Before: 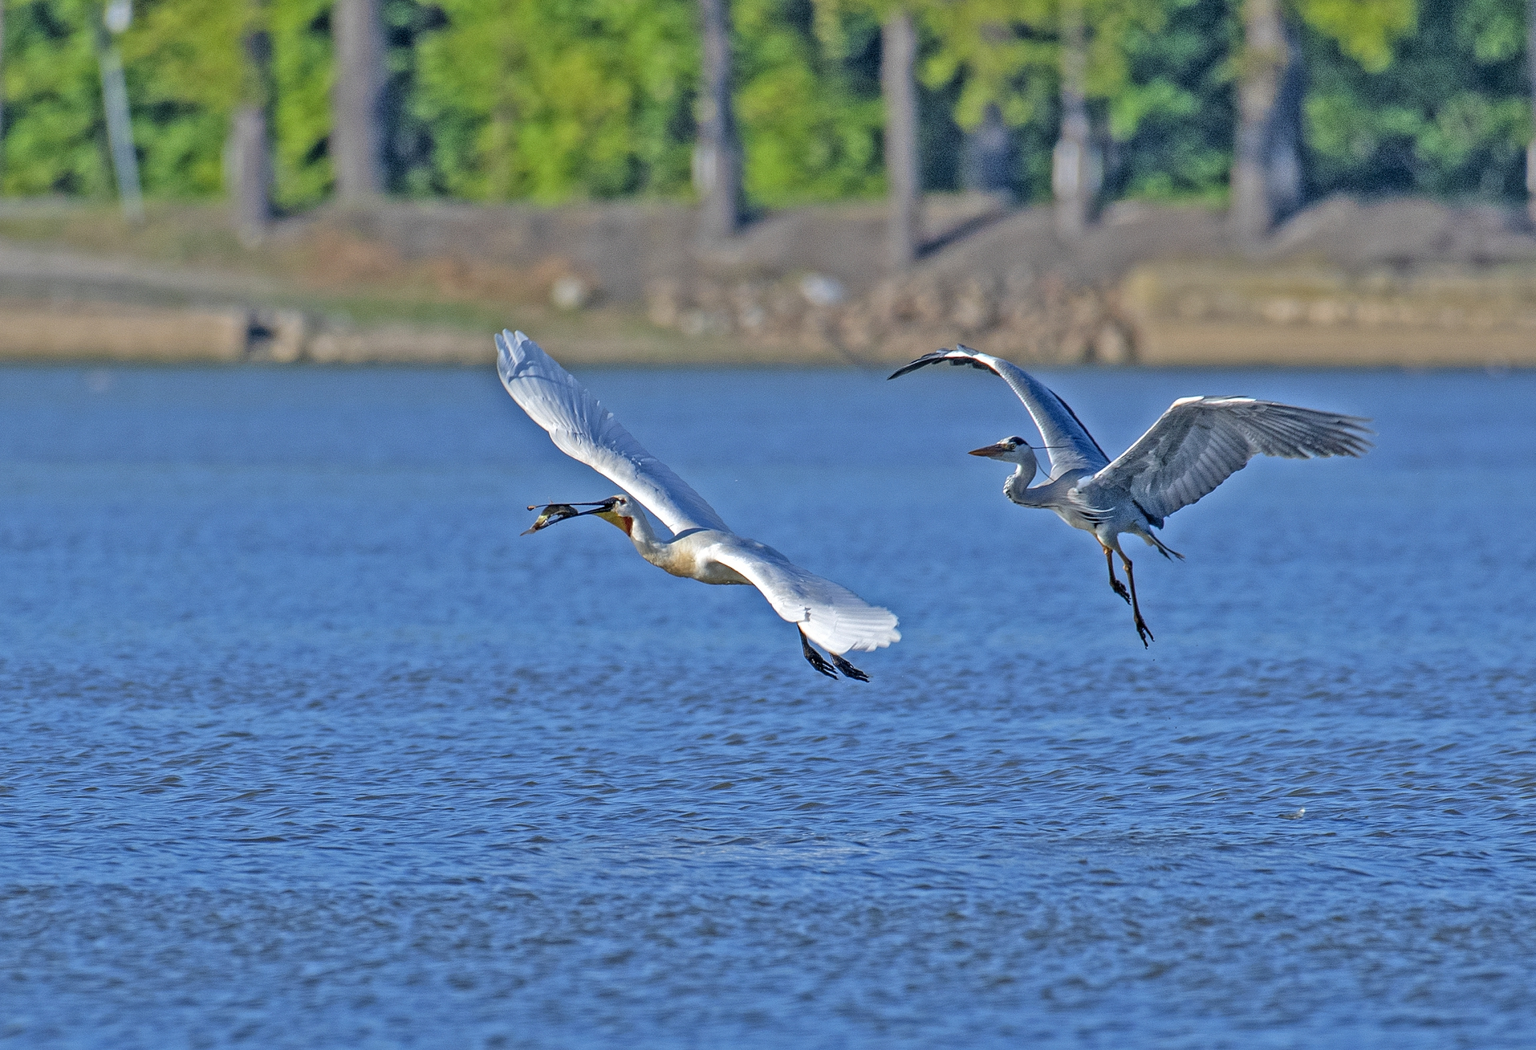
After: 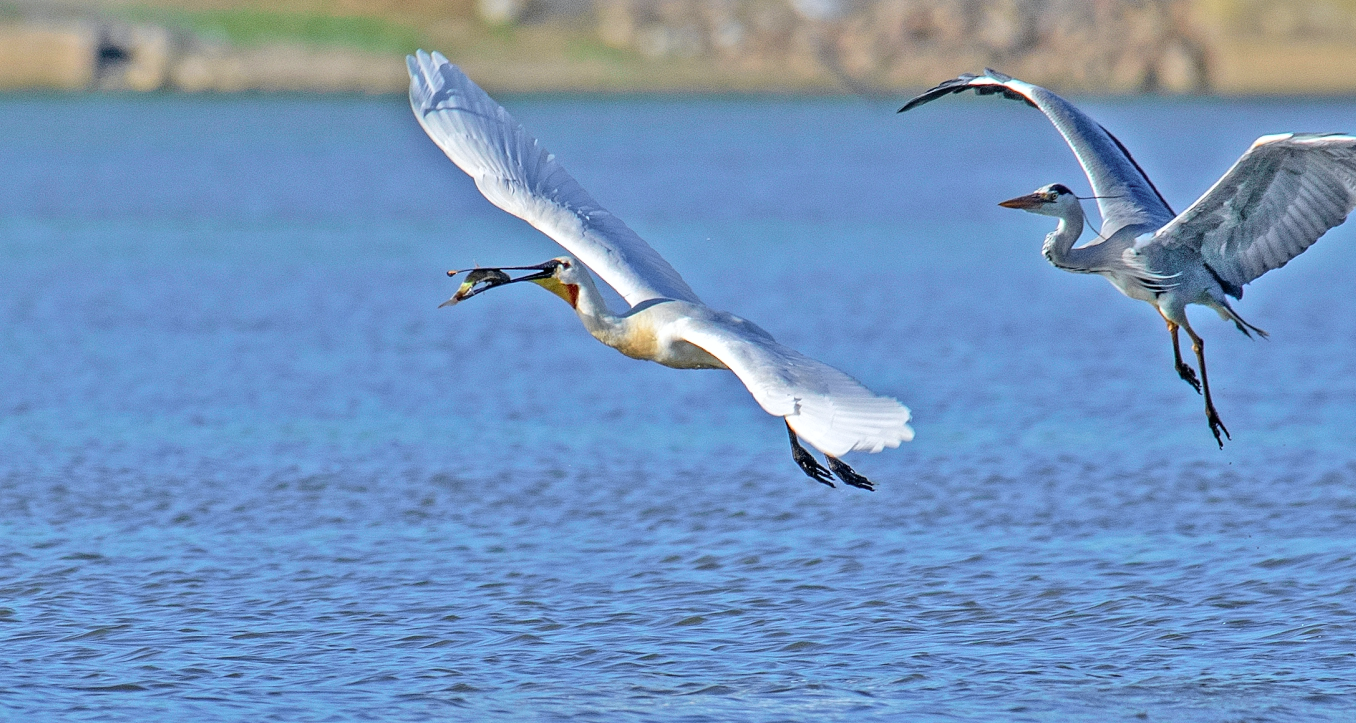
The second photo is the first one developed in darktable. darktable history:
crop: left 11.054%, top 27.591%, right 18.288%, bottom 17.28%
tone curve: curves: ch0 [(0, 0) (0.051, 0.047) (0.102, 0.099) (0.228, 0.262) (0.446, 0.527) (0.695, 0.778) (0.908, 0.946) (1, 1)]; ch1 [(0, 0) (0.339, 0.298) (0.402, 0.363) (0.453, 0.413) (0.485, 0.469) (0.494, 0.493) (0.504, 0.501) (0.525, 0.533) (0.563, 0.591) (0.597, 0.631) (1, 1)]; ch2 [(0, 0) (0.48, 0.48) (0.504, 0.5) (0.539, 0.554) (0.59, 0.628) (0.642, 0.682) (0.824, 0.815) (1, 1)], color space Lab, independent channels
